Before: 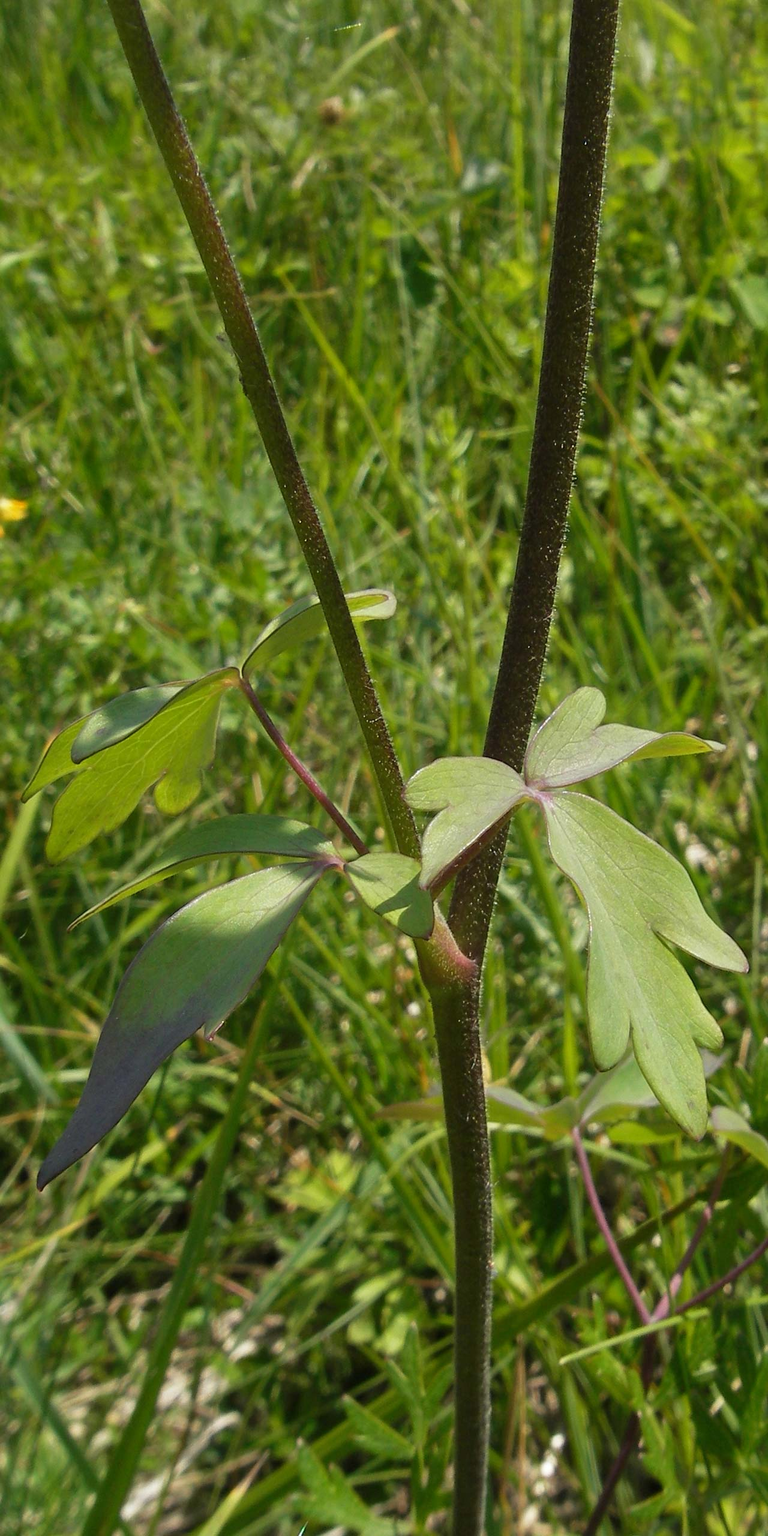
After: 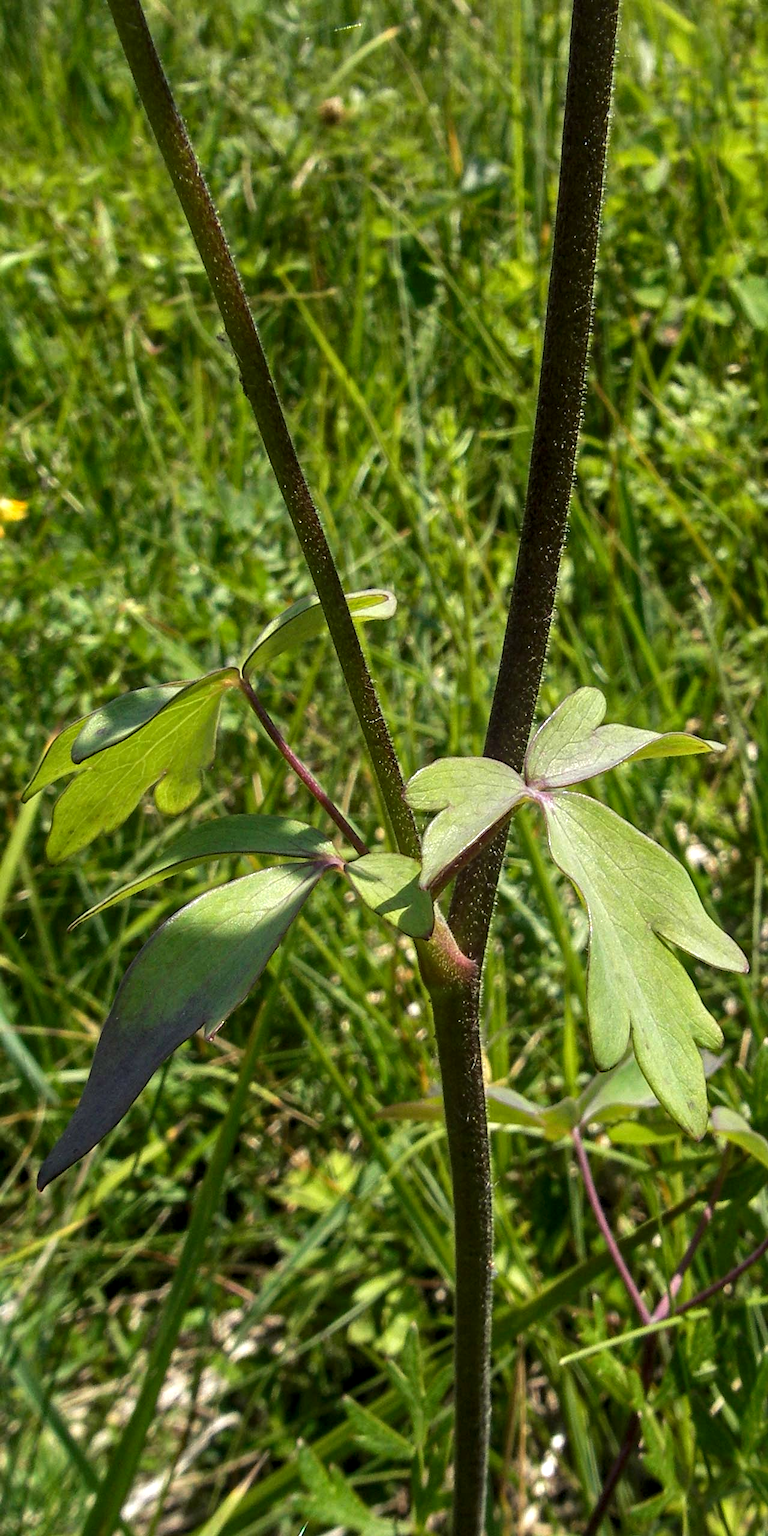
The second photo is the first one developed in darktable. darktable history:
haze removal: compatibility mode true, adaptive false
tone equalizer: -8 EV -0.433 EV, -7 EV -0.397 EV, -6 EV -0.364 EV, -5 EV -0.229 EV, -3 EV 0.239 EV, -2 EV 0.351 EV, -1 EV 0.405 EV, +0 EV 0.396 EV, edges refinement/feathering 500, mask exposure compensation -1.57 EV, preserve details no
local contrast: detail 130%
